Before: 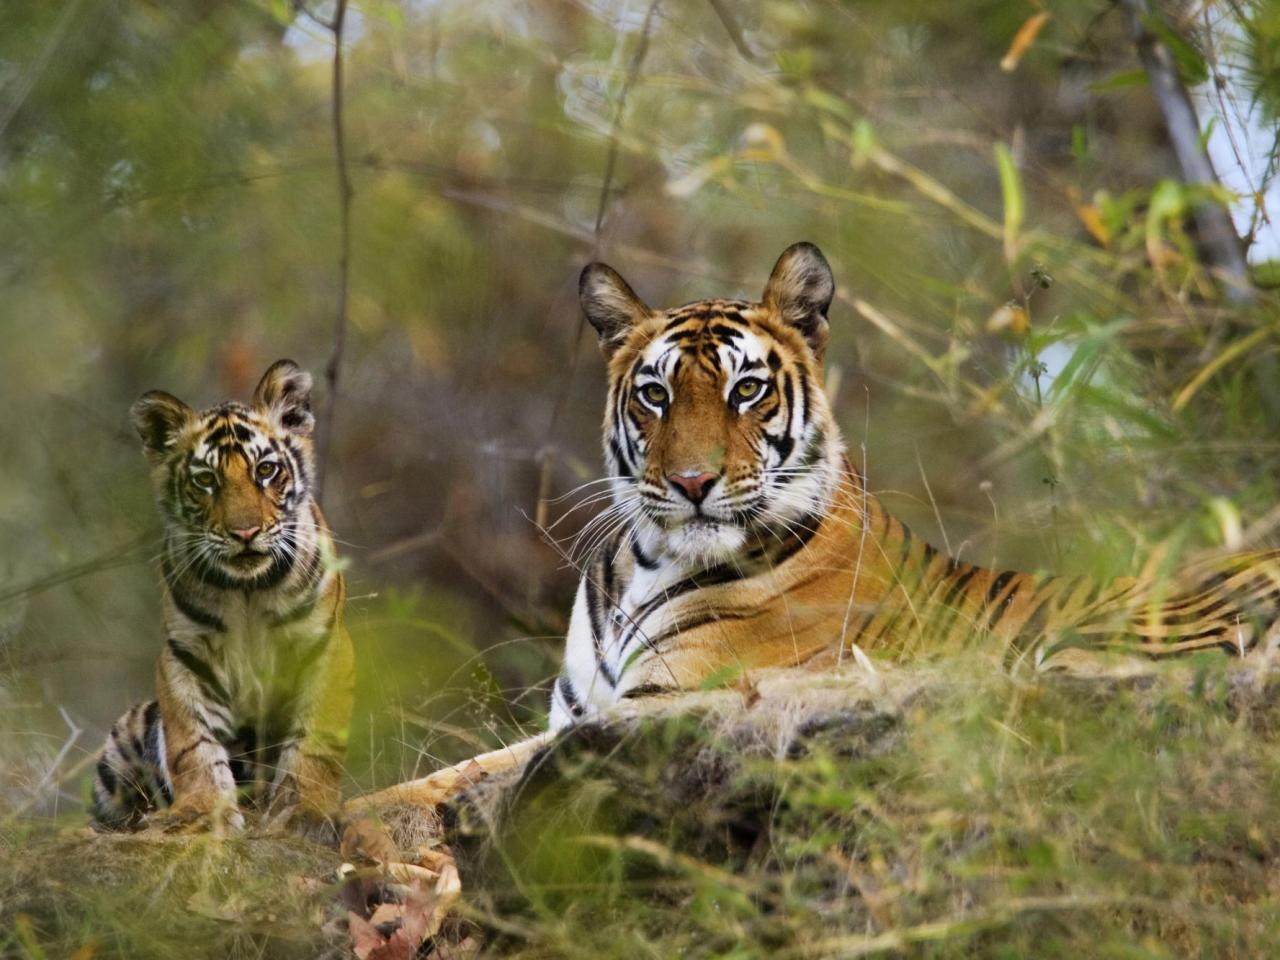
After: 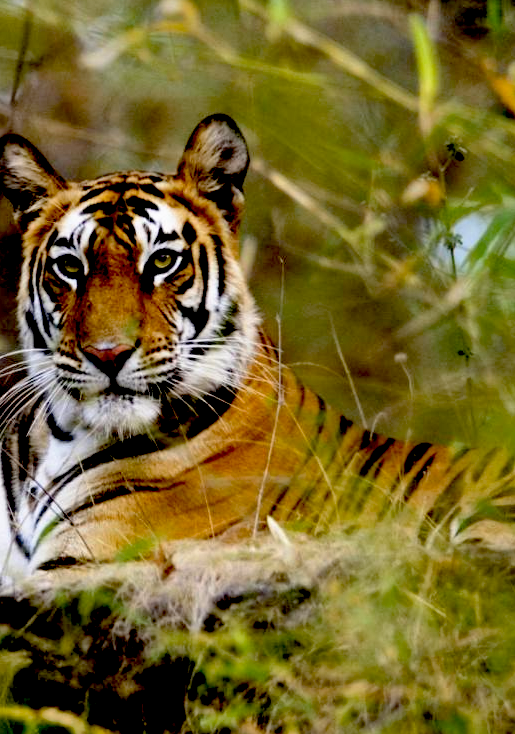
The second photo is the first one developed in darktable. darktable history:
crop: left 45.768%, top 13.377%, right 13.972%, bottom 10.143%
shadows and highlights: soften with gaussian
base curve: curves: ch0 [(0.017, 0) (0.425, 0.441) (0.844, 0.933) (1, 1)], preserve colors none
exposure: black level correction 0.048, exposure 0.014 EV, compensate highlight preservation false
